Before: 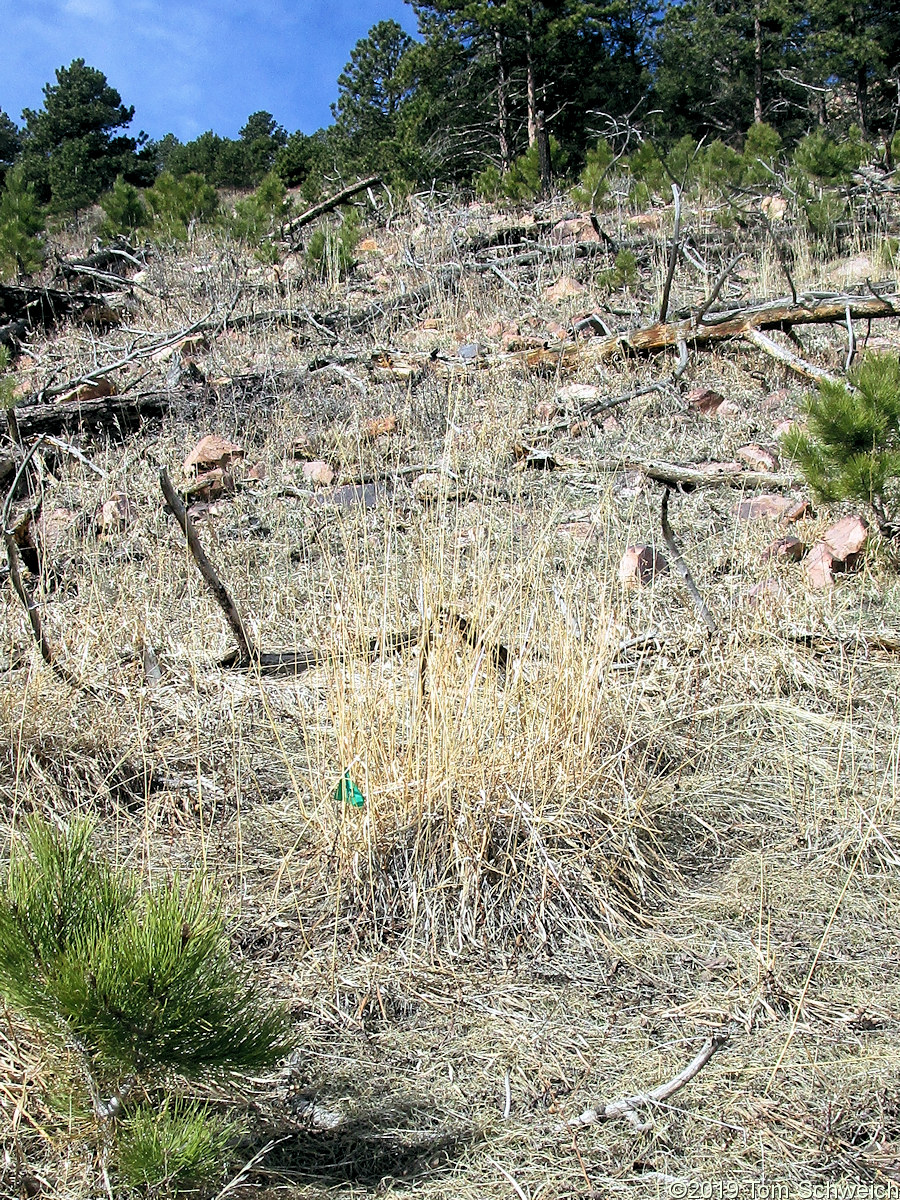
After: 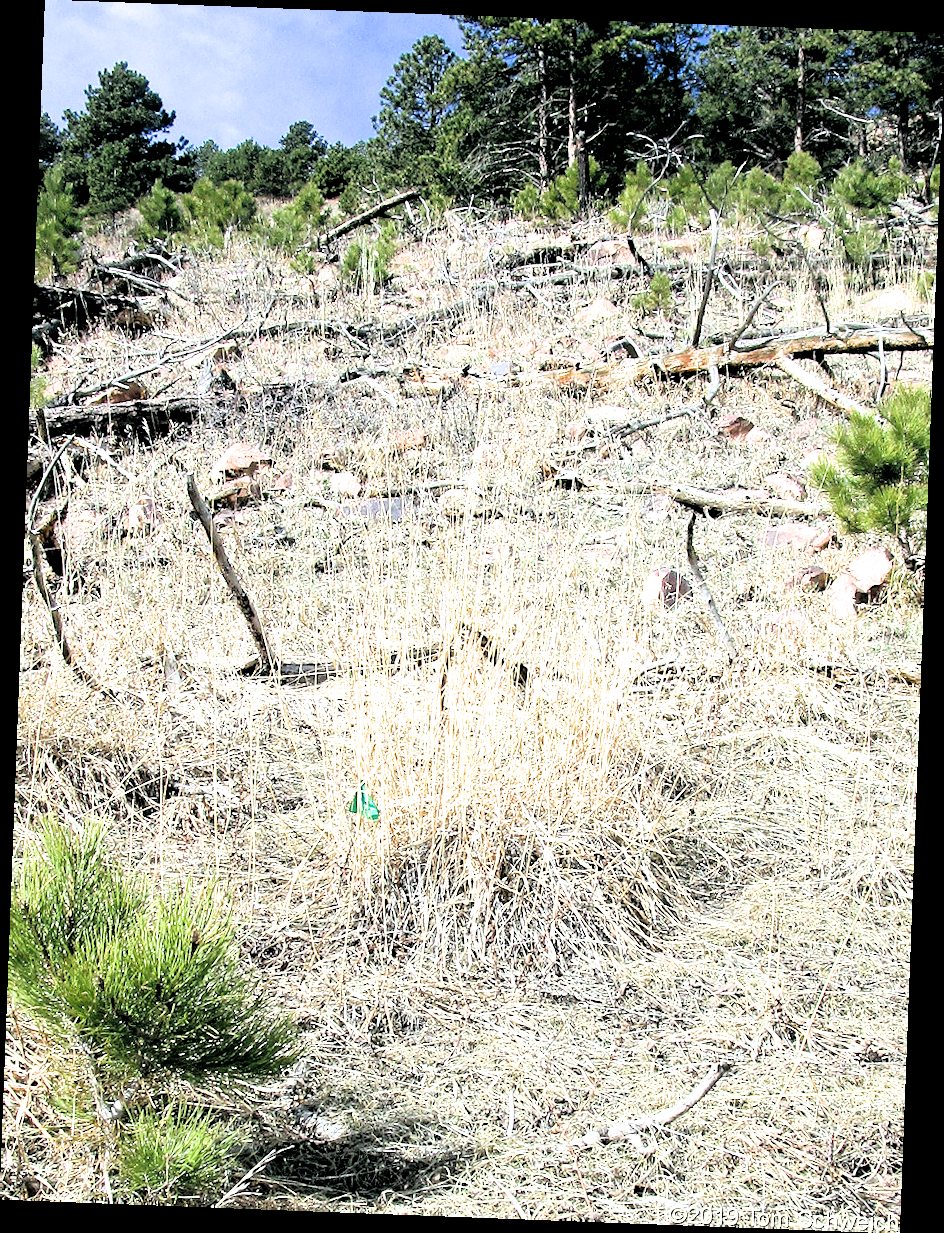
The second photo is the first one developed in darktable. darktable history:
rotate and perspective: rotation 2.17°, automatic cropping off
exposure: black level correction 0, exposure 1.3 EV, compensate highlight preservation false
filmic rgb: black relative exposure -3.92 EV, white relative exposure 3.14 EV, hardness 2.87
